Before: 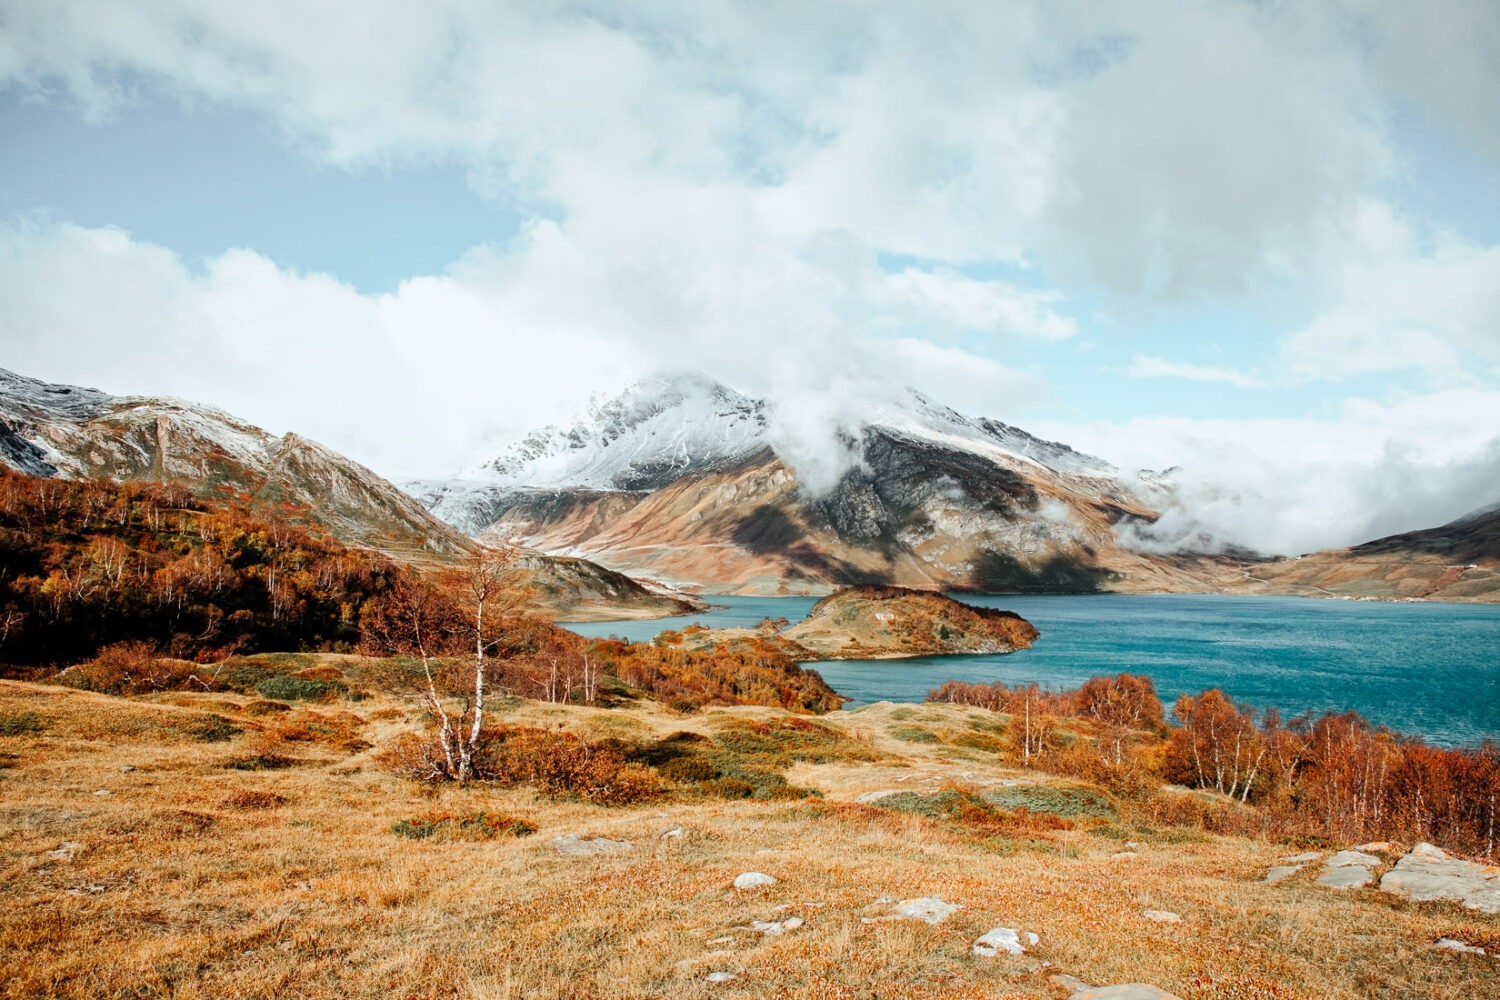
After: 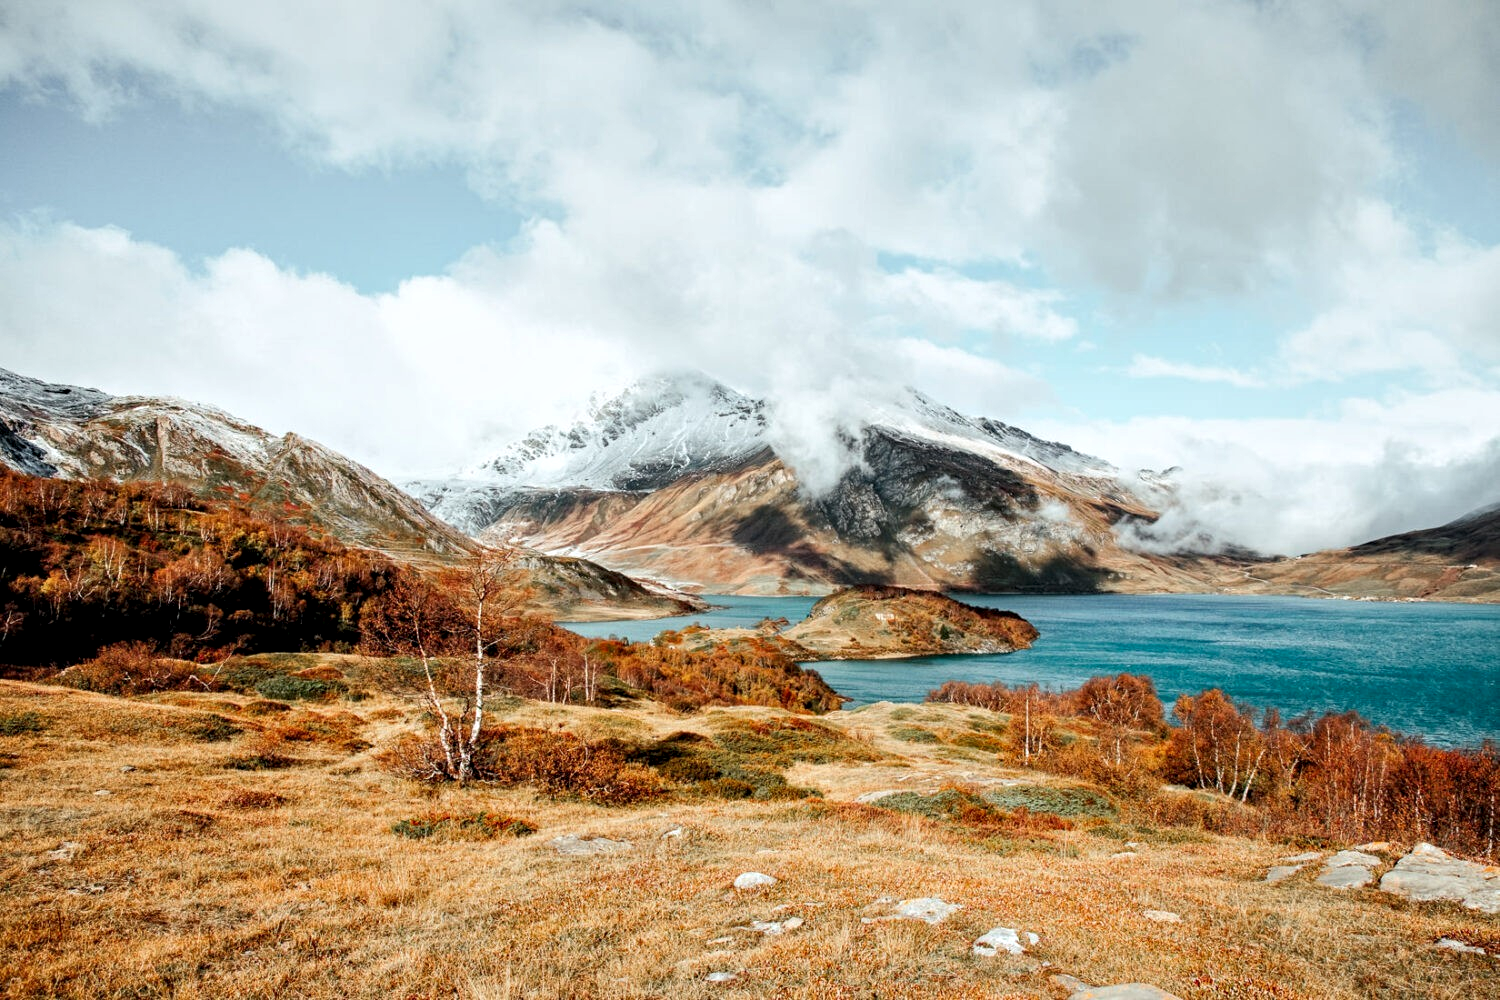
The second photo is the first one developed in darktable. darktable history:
local contrast: highlights 100%, shadows 100%, detail 120%, midtone range 0.2
contrast equalizer: octaves 7, y [[0.6 ×6], [0.55 ×6], [0 ×6], [0 ×6], [0 ×6]], mix 0.3
